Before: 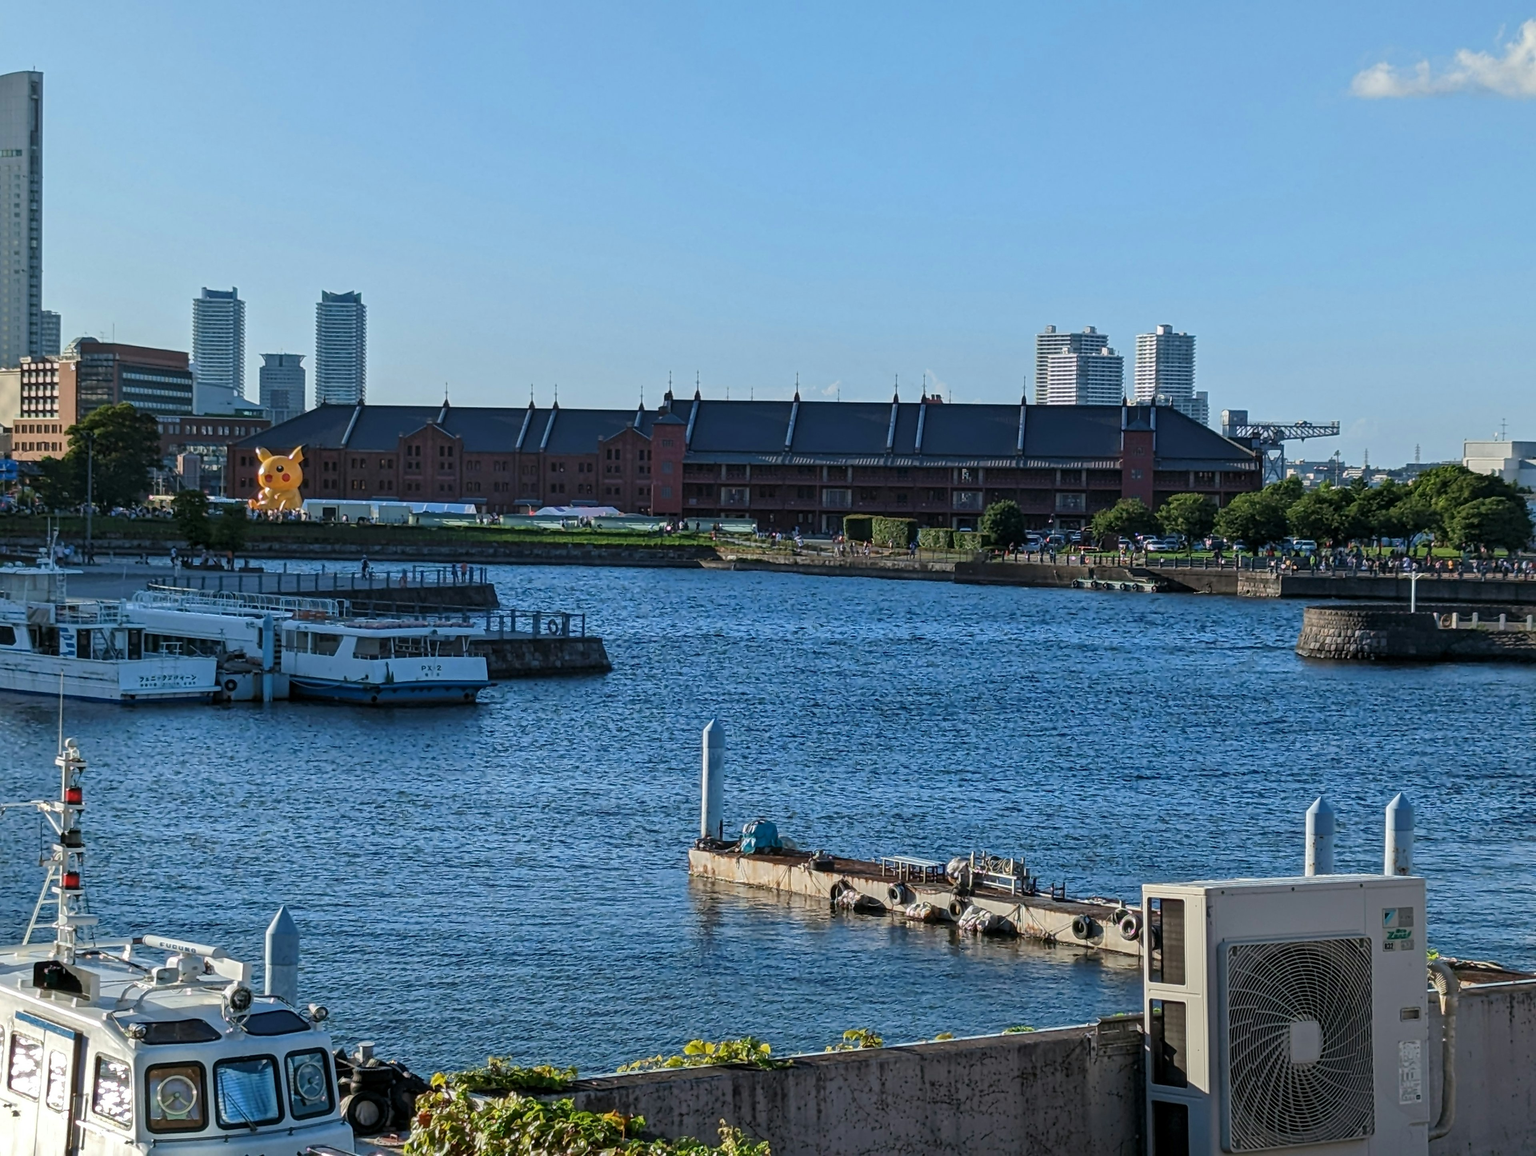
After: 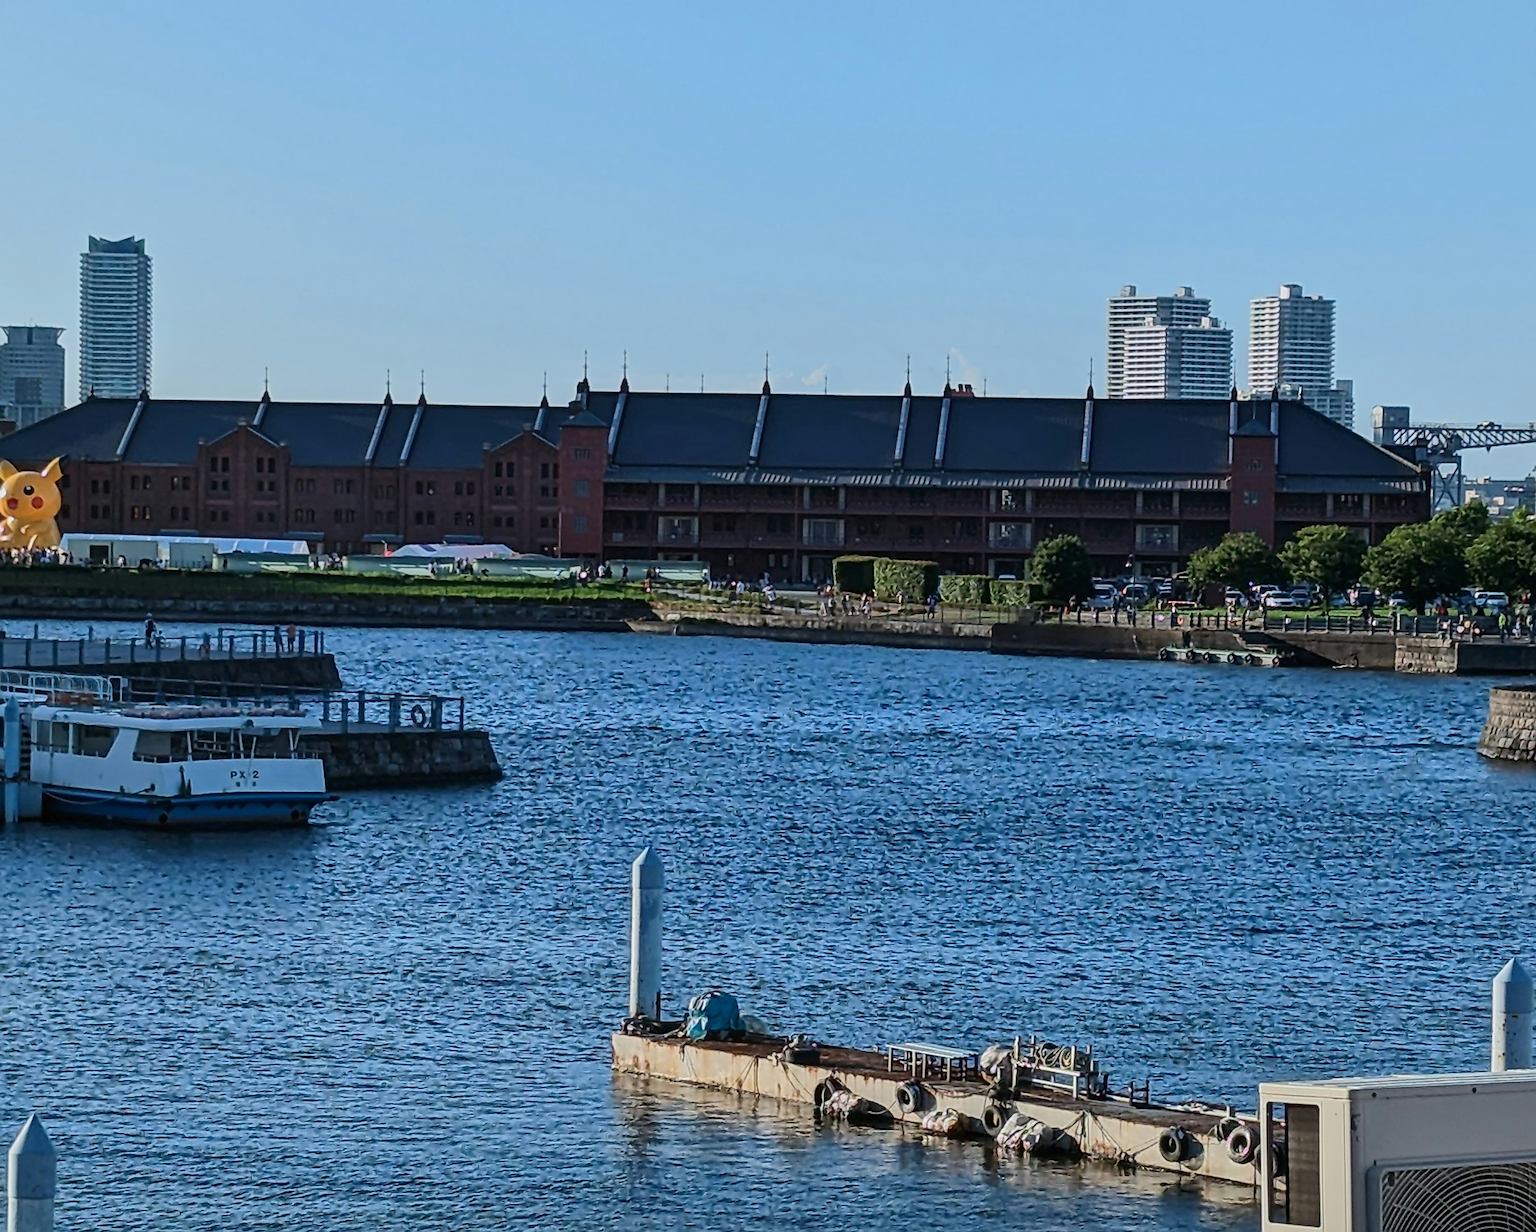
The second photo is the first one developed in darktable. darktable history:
crop and rotate: left 16.937%, top 10.884%, right 12.961%, bottom 14.373%
sharpen: on, module defaults
tone curve: curves: ch0 [(0, 0) (0.003, 0.014) (0.011, 0.019) (0.025, 0.026) (0.044, 0.037) (0.069, 0.053) (0.1, 0.083) (0.136, 0.121) (0.177, 0.163) (0.224, 0.22) (0.277, 0.281) (0.335, 0.354) (0.399, 0.436) (0.468, 0.526) (0.543, 0.612) (0.623, 0.706) (0.709, 0.79) (0.801, 0.858) (0.898, 0.925) (1, 1)], color space Lab, independent channels, preserve colors none
shadows and highlights: radius 122.1, shadows 21.31, white point adjustment -9.63, highlights -13.27, soften with gaussian
